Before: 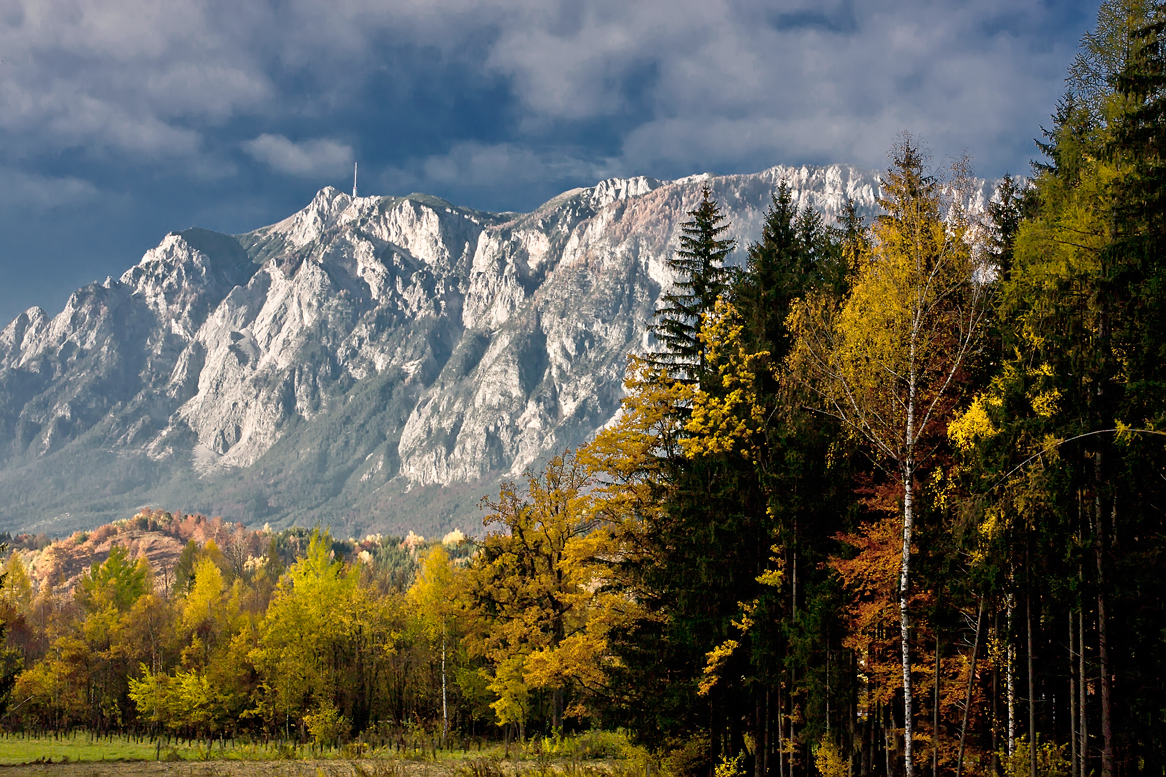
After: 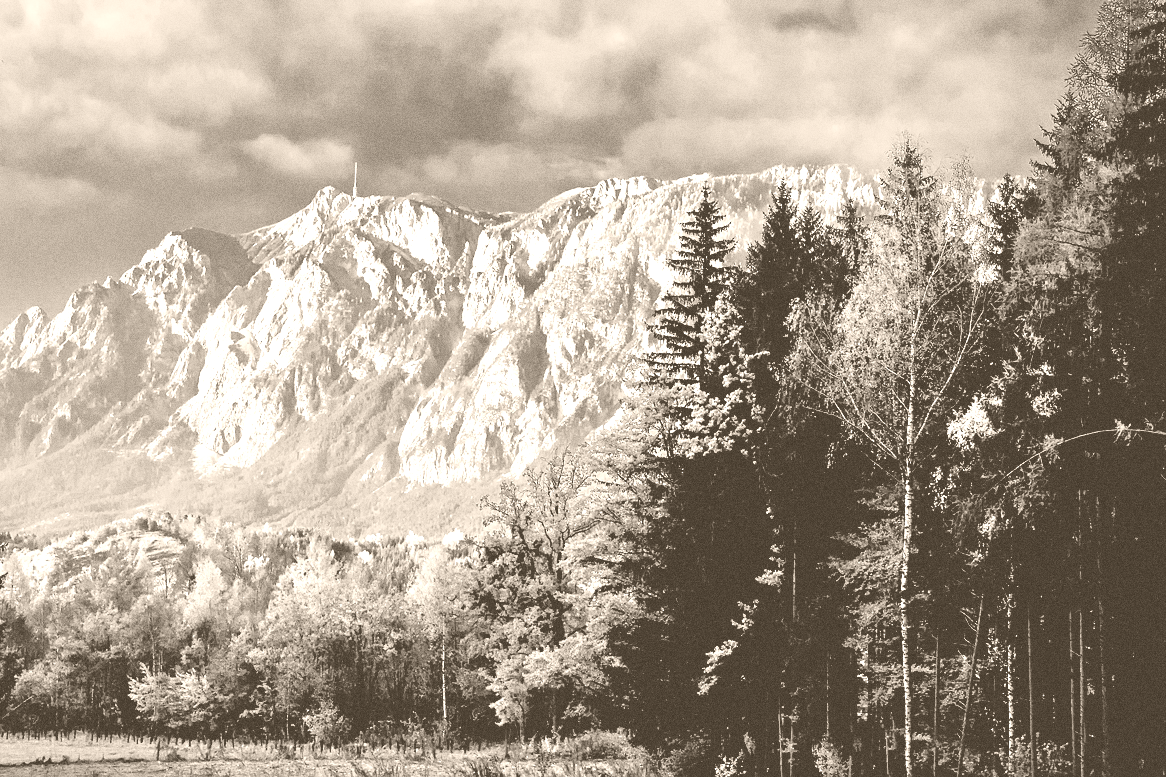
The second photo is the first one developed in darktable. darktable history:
filmic rgb: black relative exposure -5 EV, hardness 2.88, contrast 1.3, highlights saturation mix -10%
colorize: hue 34.49°, saturation 35.33%, source mix 100%, version 1
white balance: red 0.986, blue 1.01
grain: coarseness 8.68 ISO, strength 31.94%
